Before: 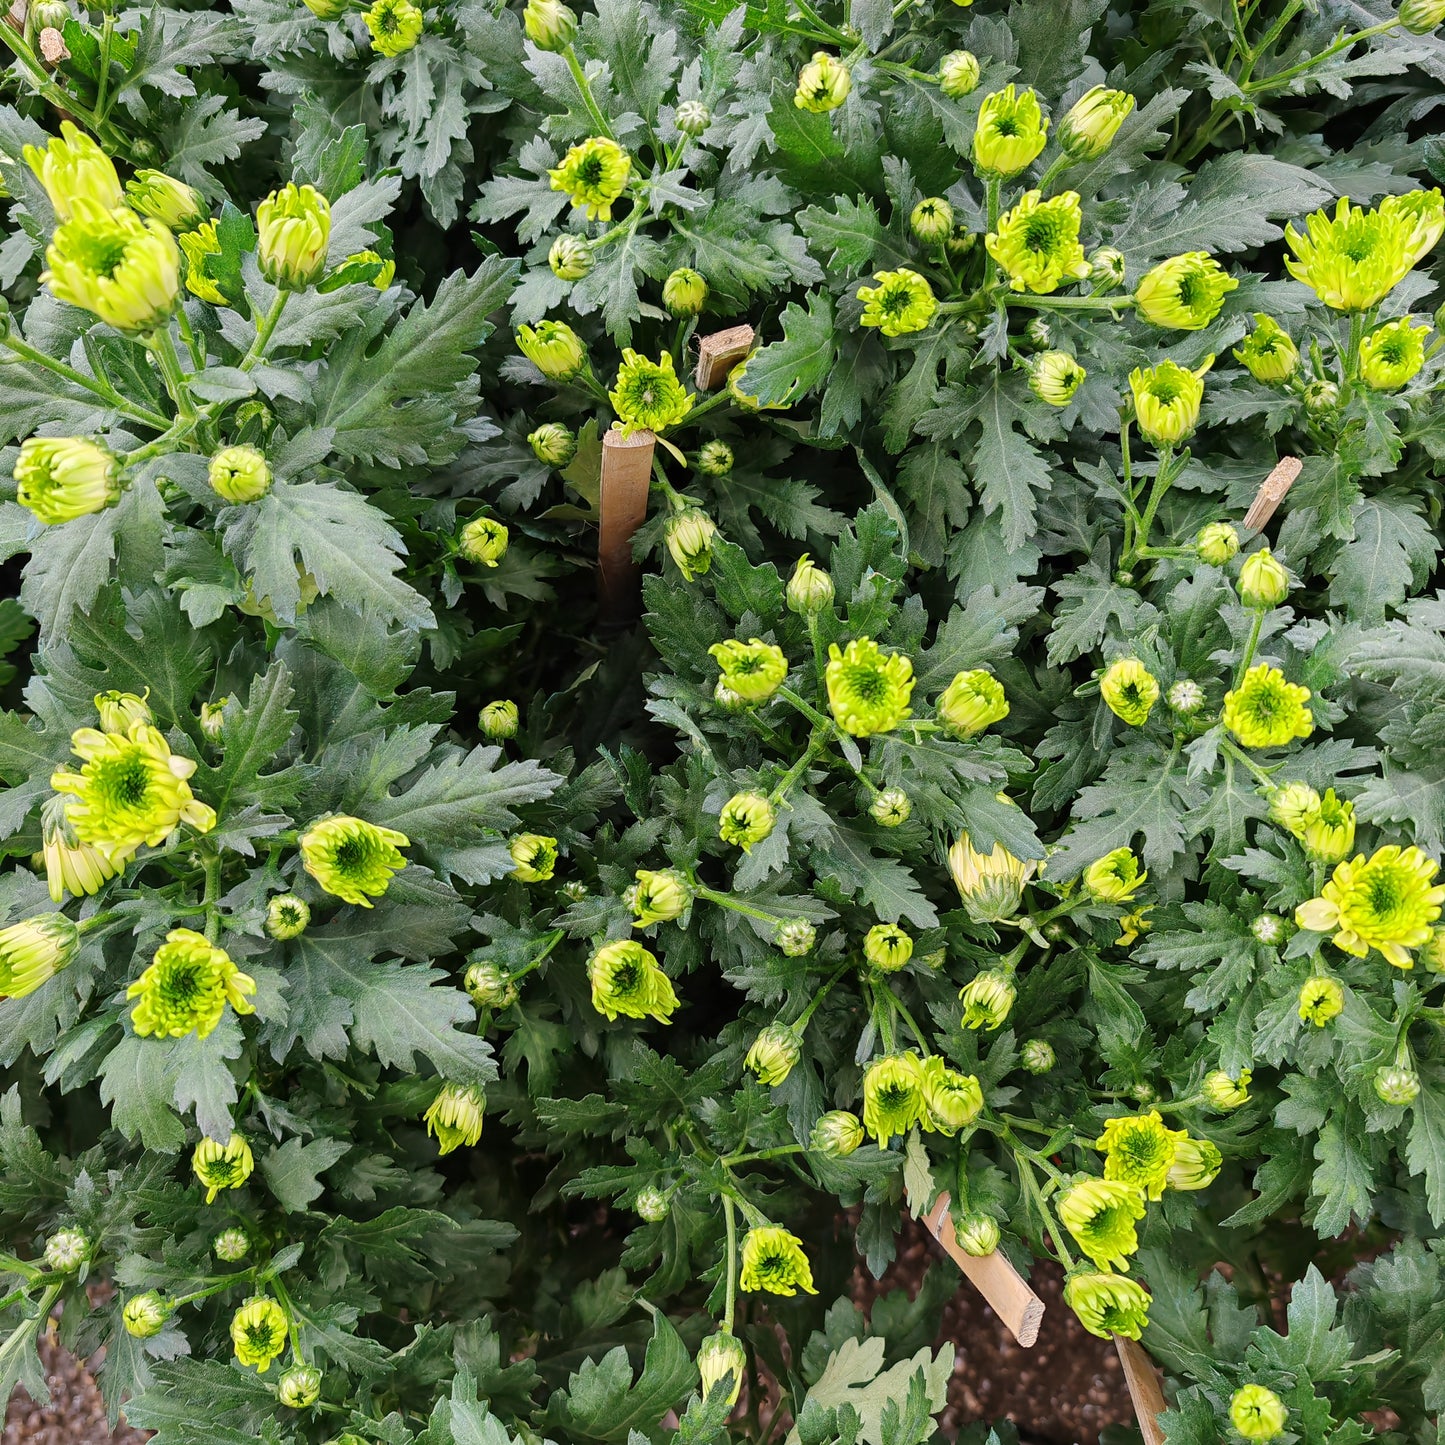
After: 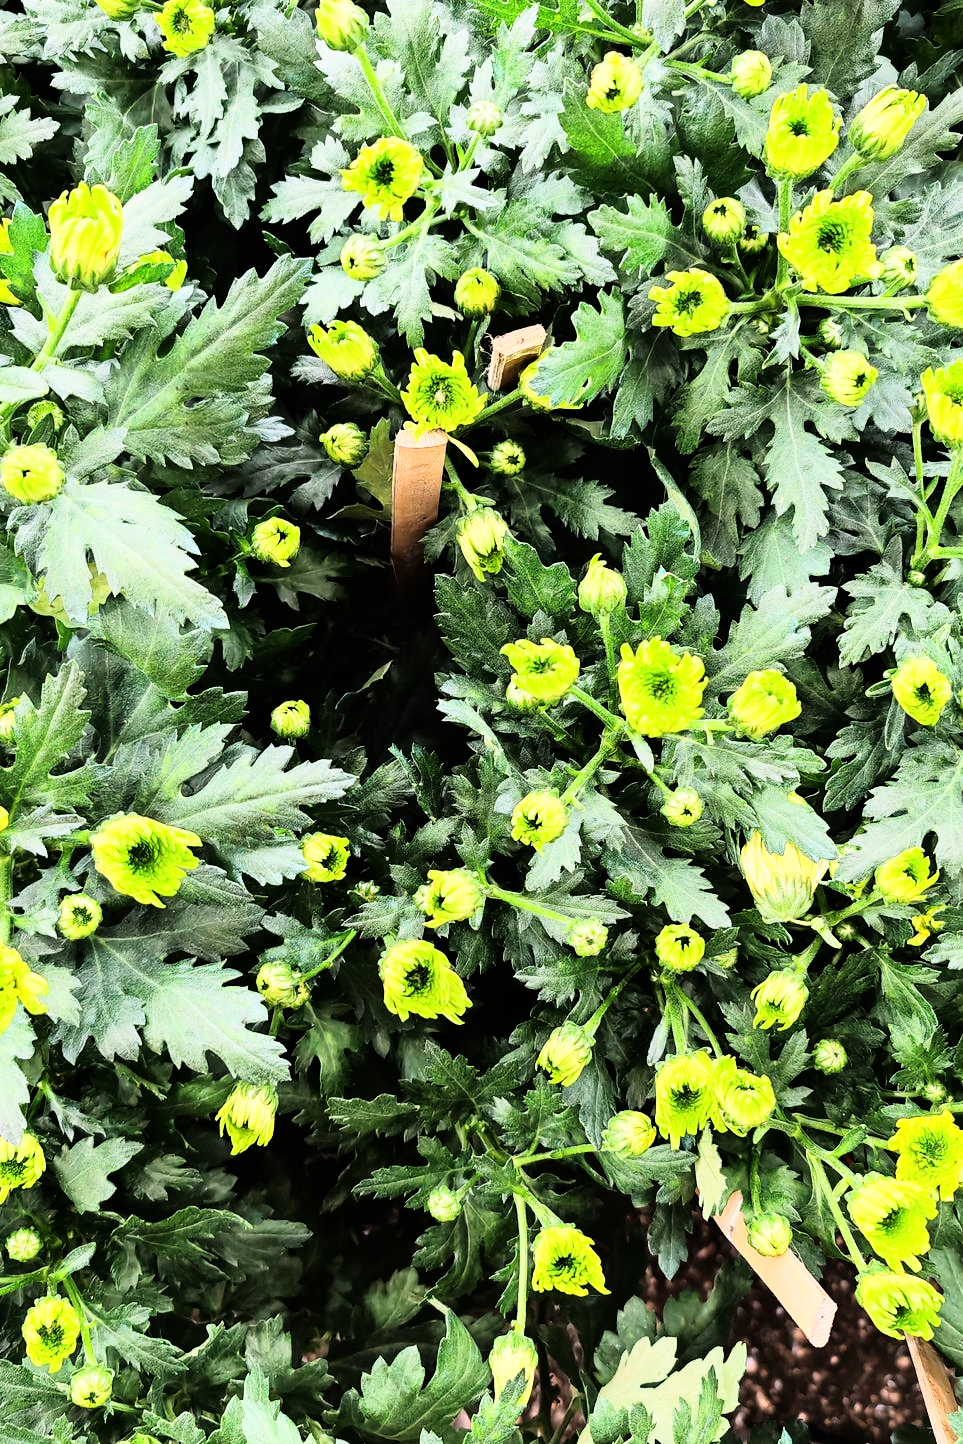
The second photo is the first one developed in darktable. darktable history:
crop and rotate: left 14.436%, right 18.898%
rgb curve: curves: ch0 [(0, 0) (0.21, 0.15) (0.24, 0.21) (0.5, 0.75) (0.75, 0.96) (0.89, 0.99) (1, 1)]; ch1 [(0, 0.02) (0.21, 0.13) (0.25, 0.2) (0.5, 0.67) (0.75, 0.9) (0.89, 0.97) (1, 1)]; ch2 [(0, 0.02) (0.21, 0.13) (0.25, 0.2) (0.5, 0.67) (0.75, 0.9) (0.89, 0.97) (1, 1)], compensate middle gray true
